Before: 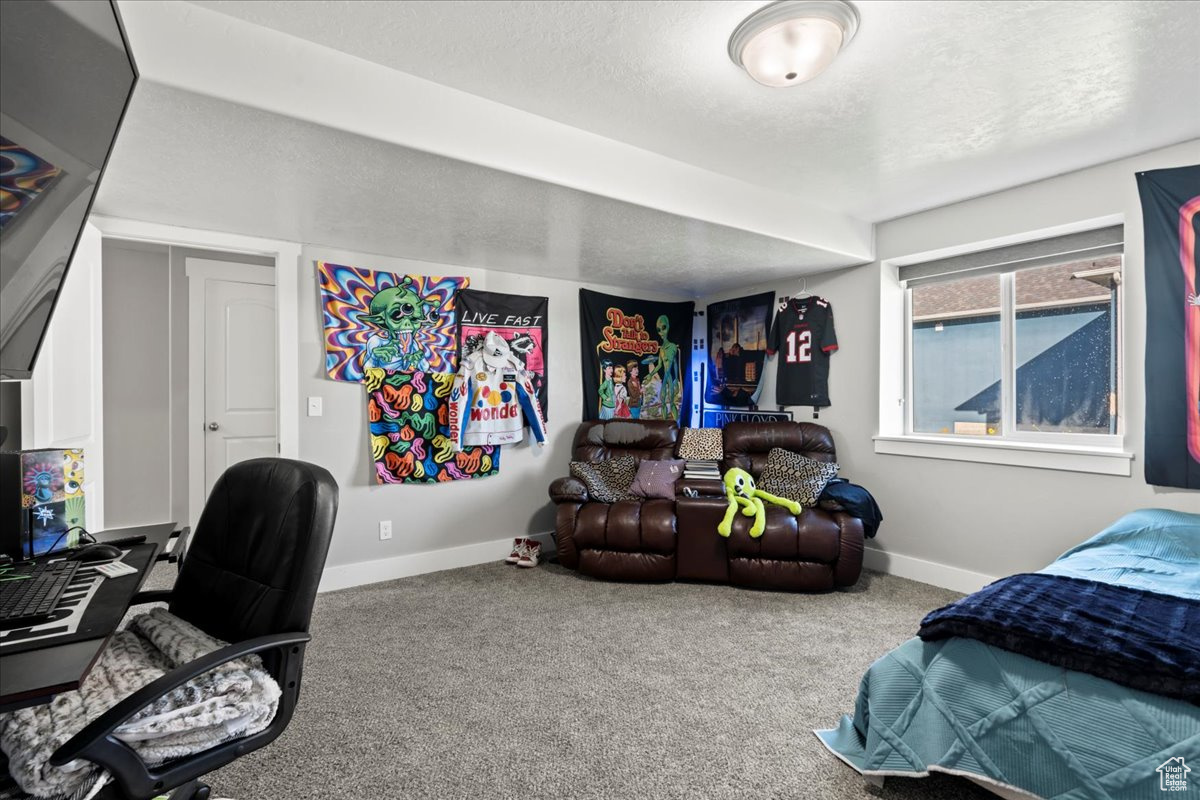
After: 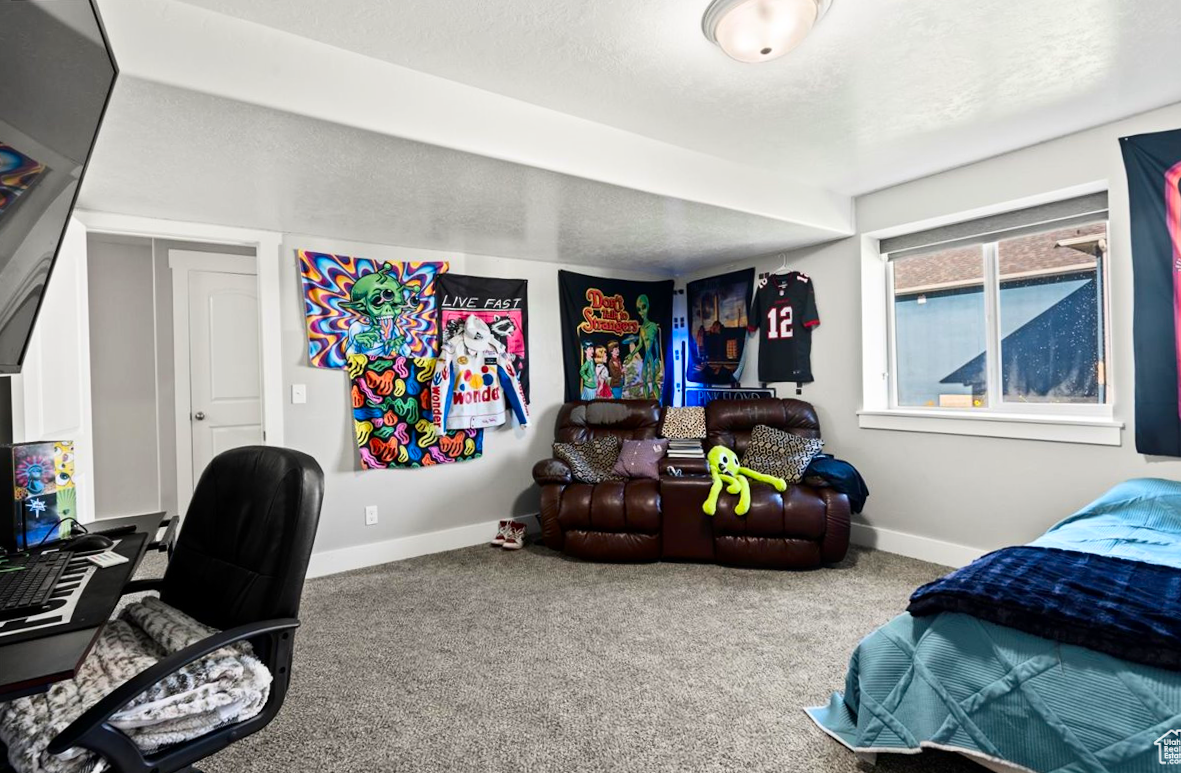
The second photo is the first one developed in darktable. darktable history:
rotate and perspective: rotation -1.32°, lens shift (horizontal) -0.031, crop left 0.015, crop right 0.985, crop top 0.047, crop bottom 0.982
contrast brightness saturation: contrast 0.18, saturation 0.3
